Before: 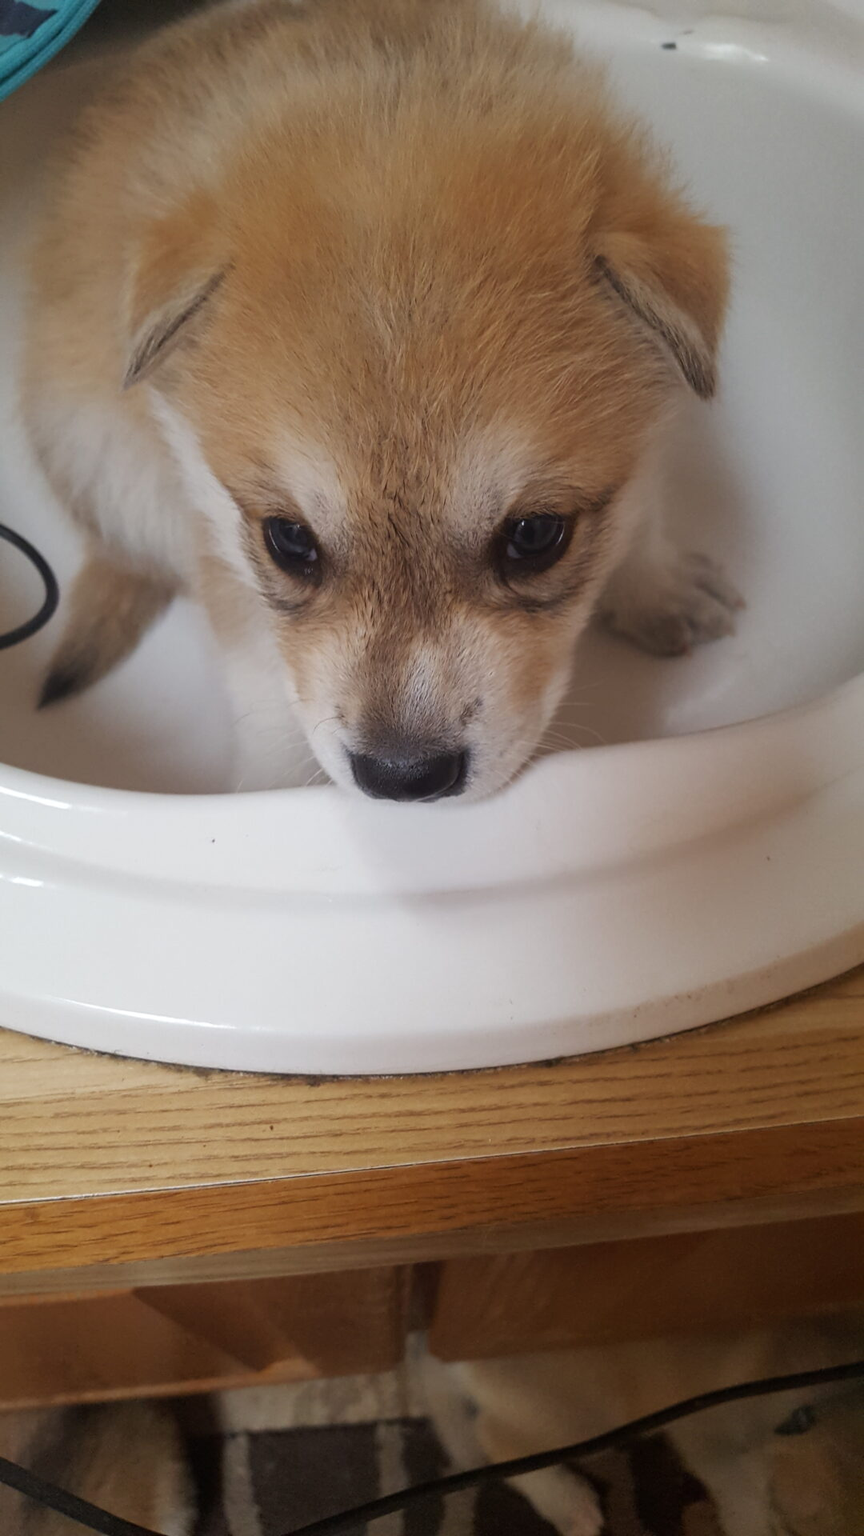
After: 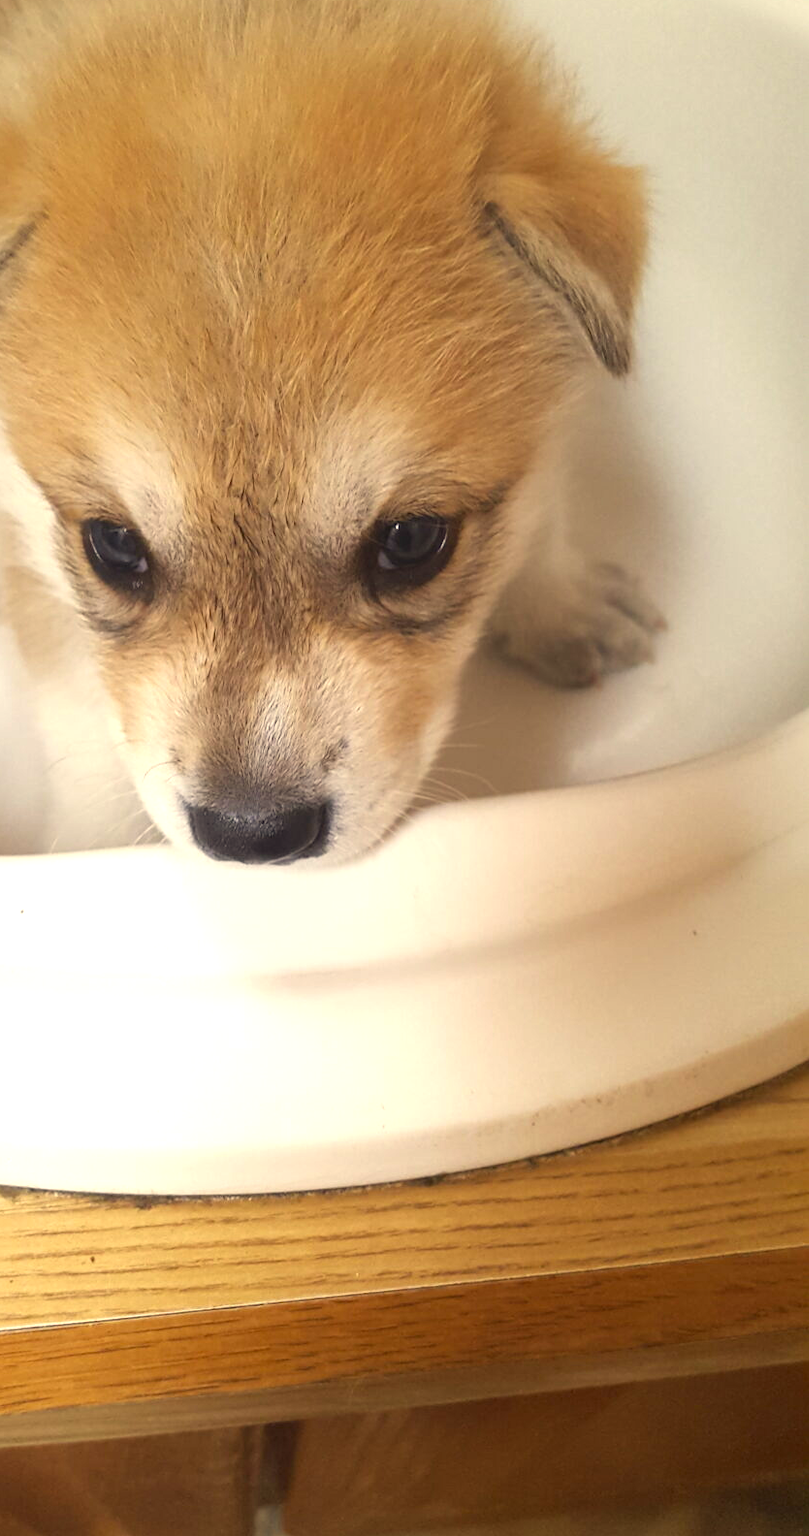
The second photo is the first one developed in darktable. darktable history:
crop: left 22.655%, top 5.829%, bottom 11.659%
color correction: highlights a* 1.4, highlights b* 17.97
exposure: black level correction 0, exposure 1.001 EV, compensate highlight preservation false
